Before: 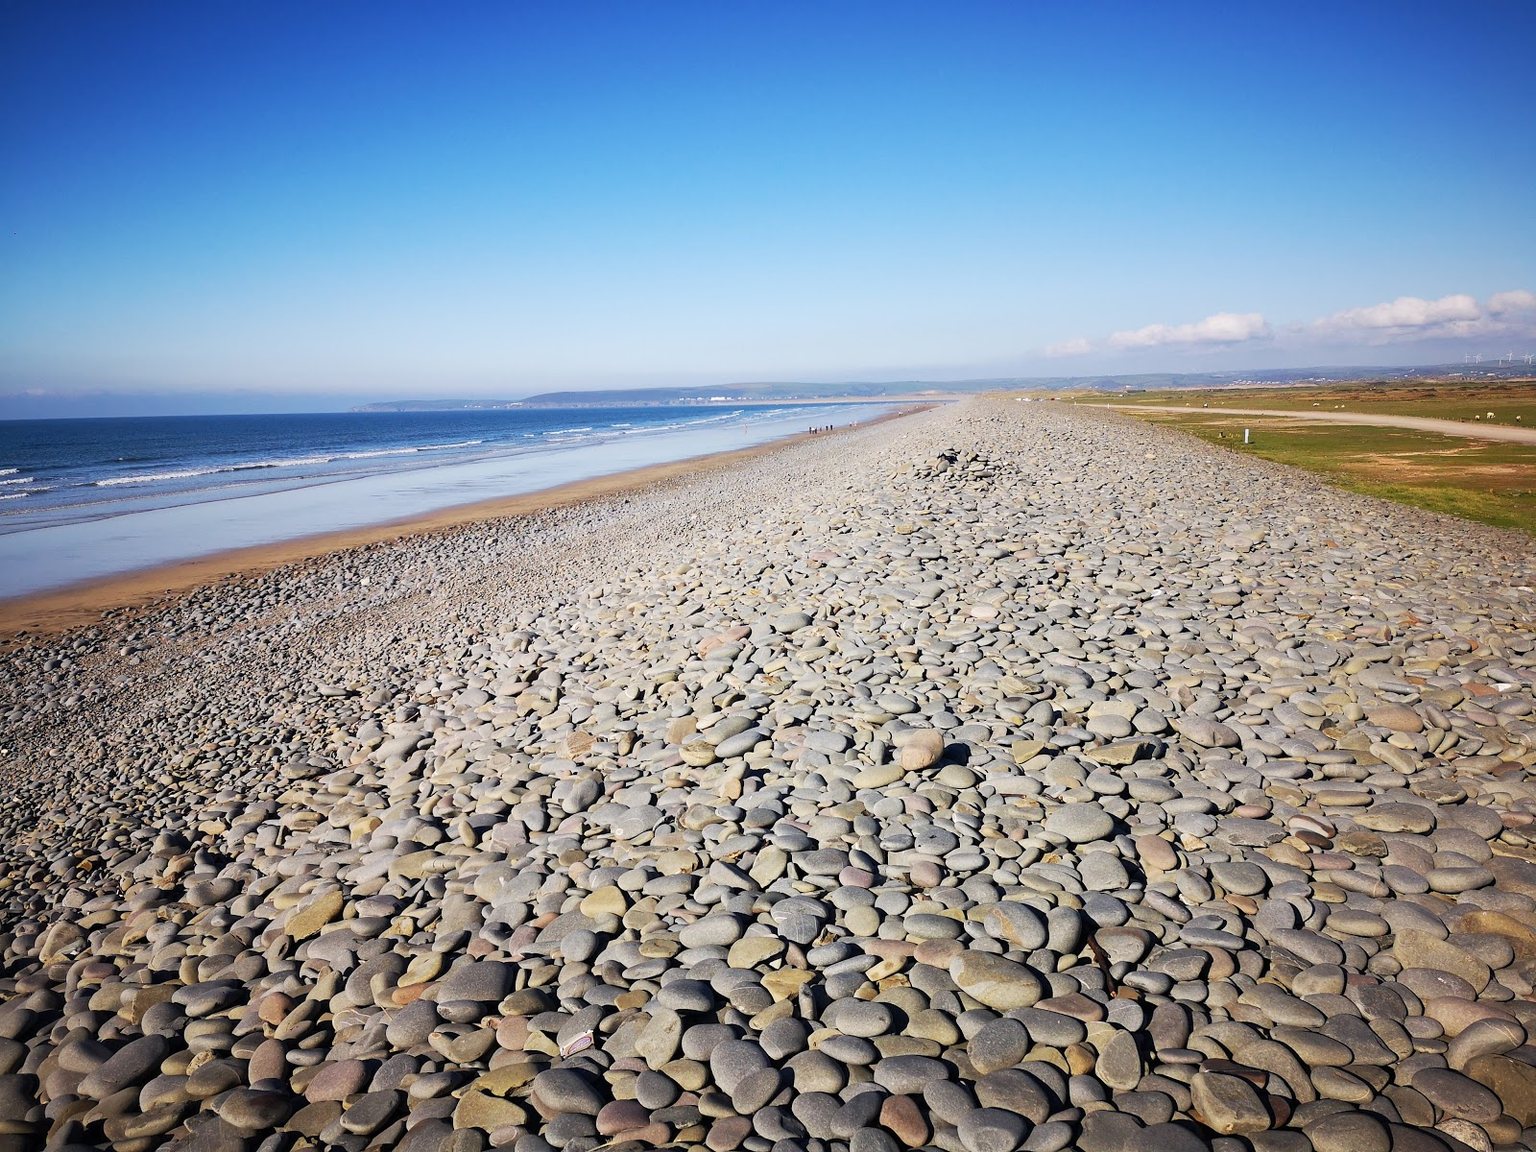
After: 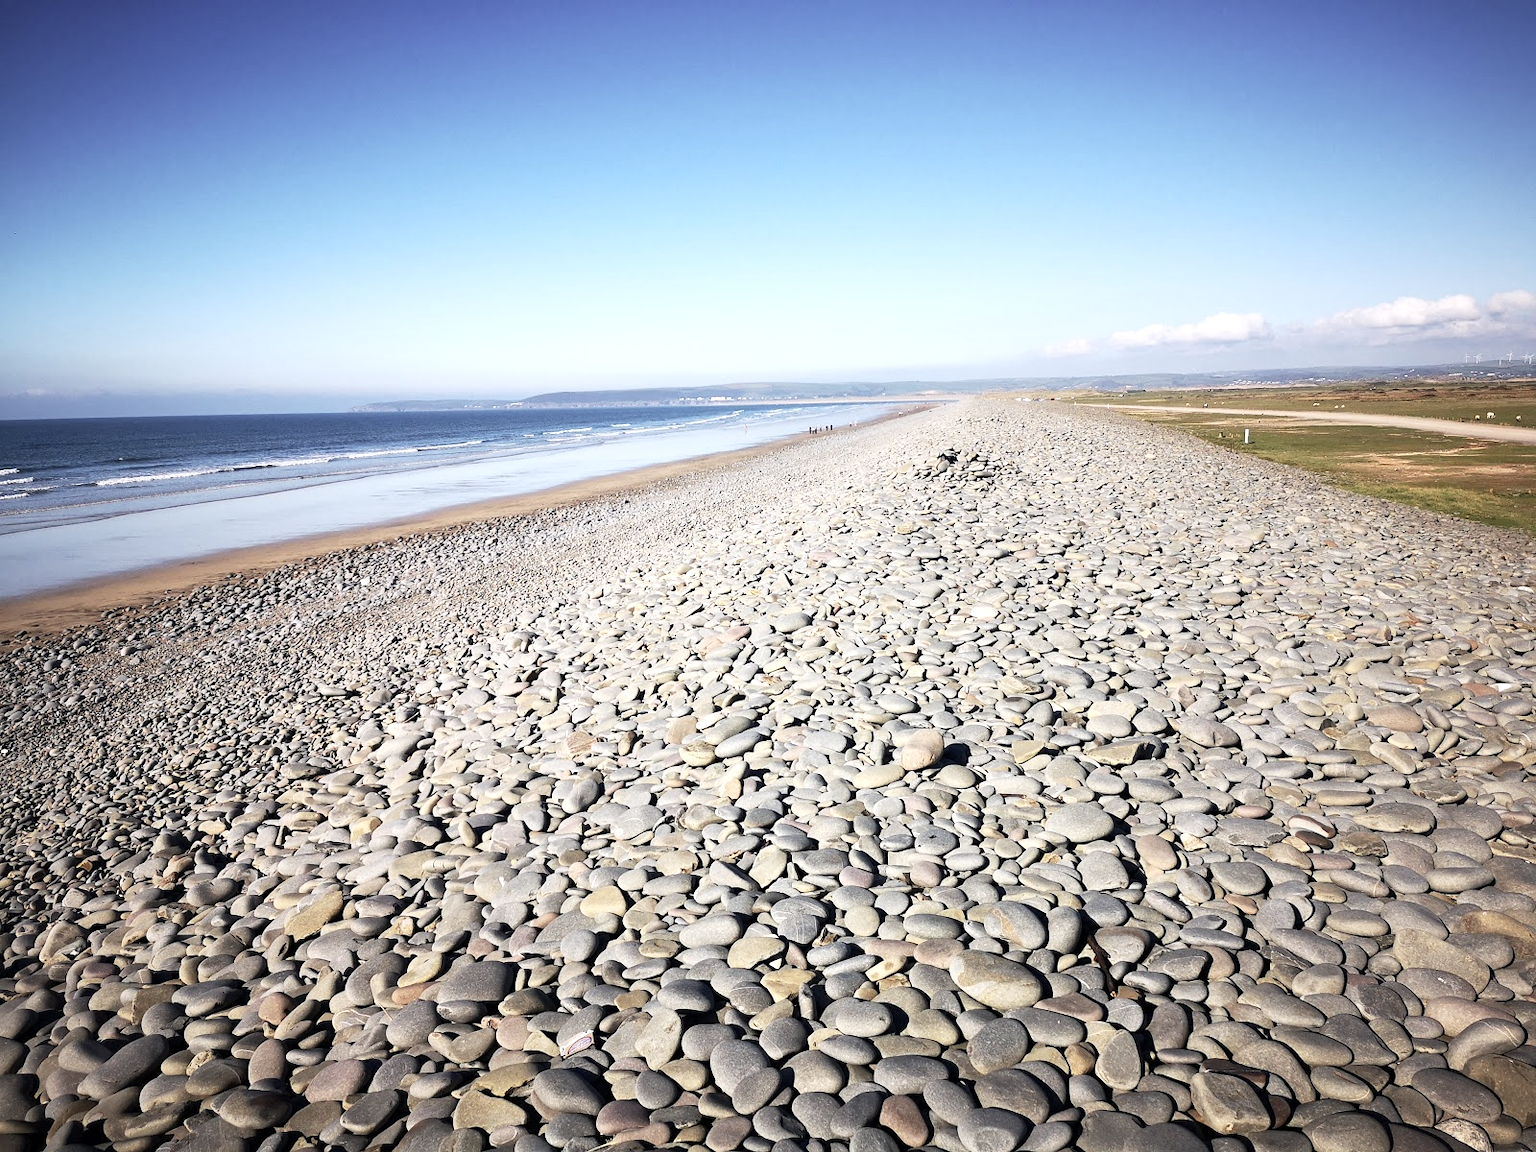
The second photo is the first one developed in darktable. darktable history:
exposure: black level correction 0.001, exposure 0.5 EV, compensate exposure bias true, compensate highlight preservation false
contrast brightness saturation: contrast 0.1, saturation -0.36
